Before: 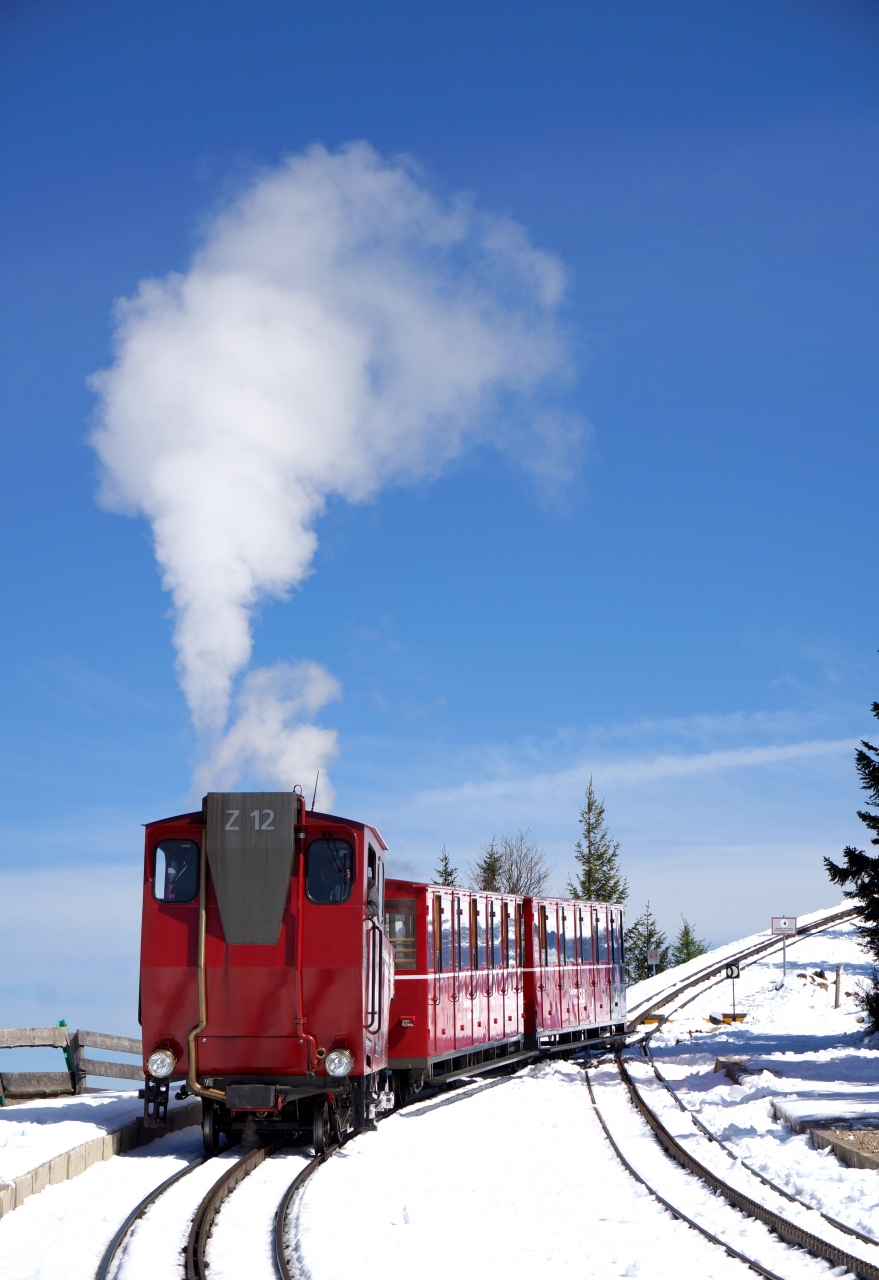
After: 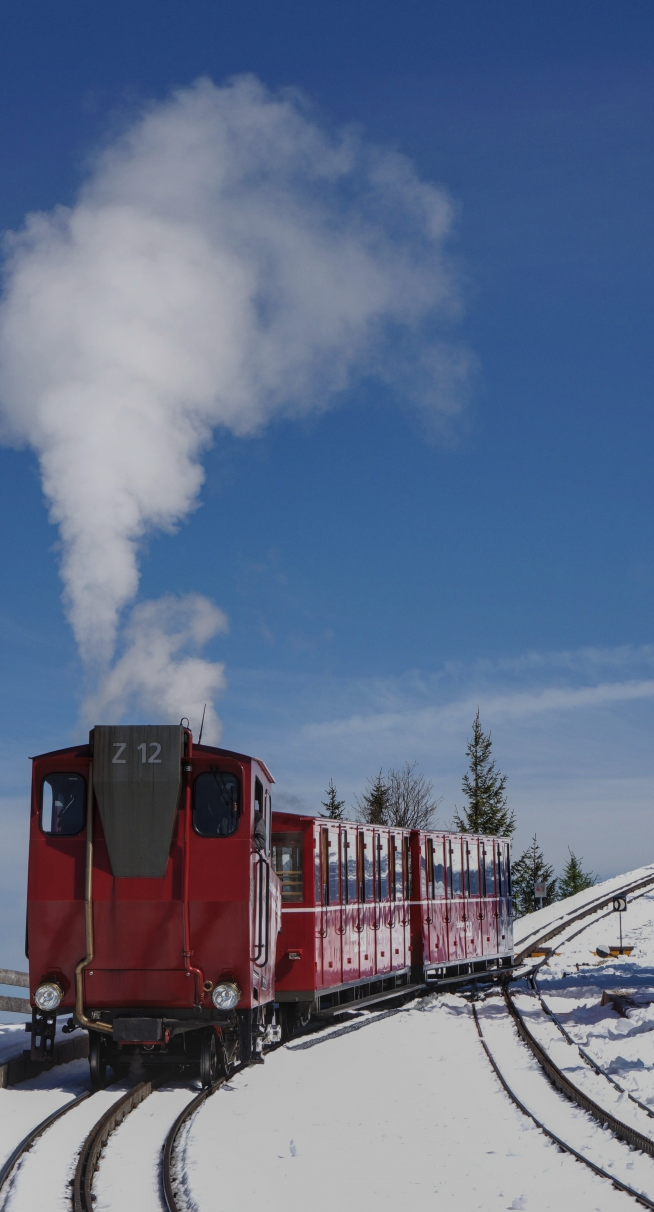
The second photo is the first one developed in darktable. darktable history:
exposure: black level correction -0.017, exposure -1.054 EV, compensate exposure bias true, compensate highlight preservation false
local contrast: highlights 61%, detail 143%, midtone range 0.423
crop and rotate: left 12.946%, top 5.305%, right 12.603%
tone equalizer: on, module defaults
